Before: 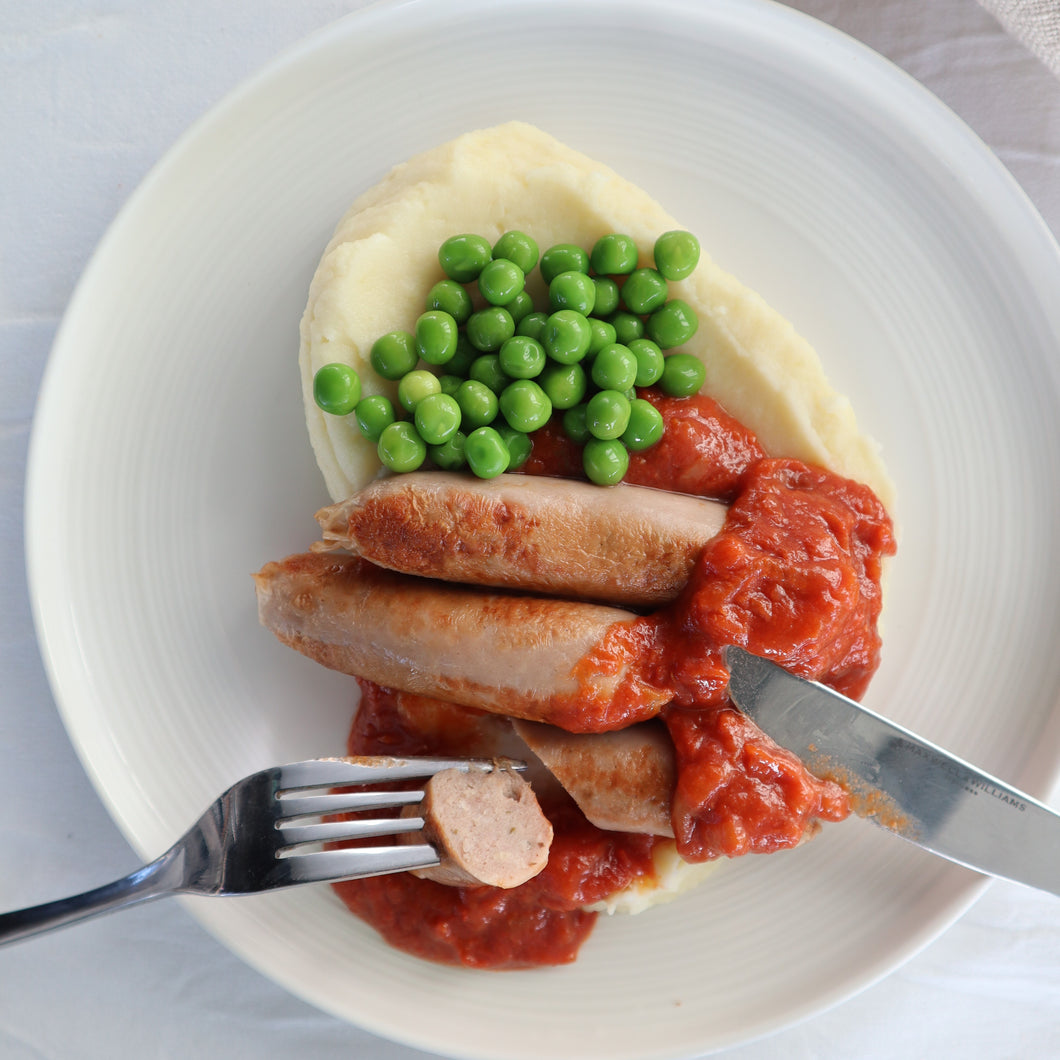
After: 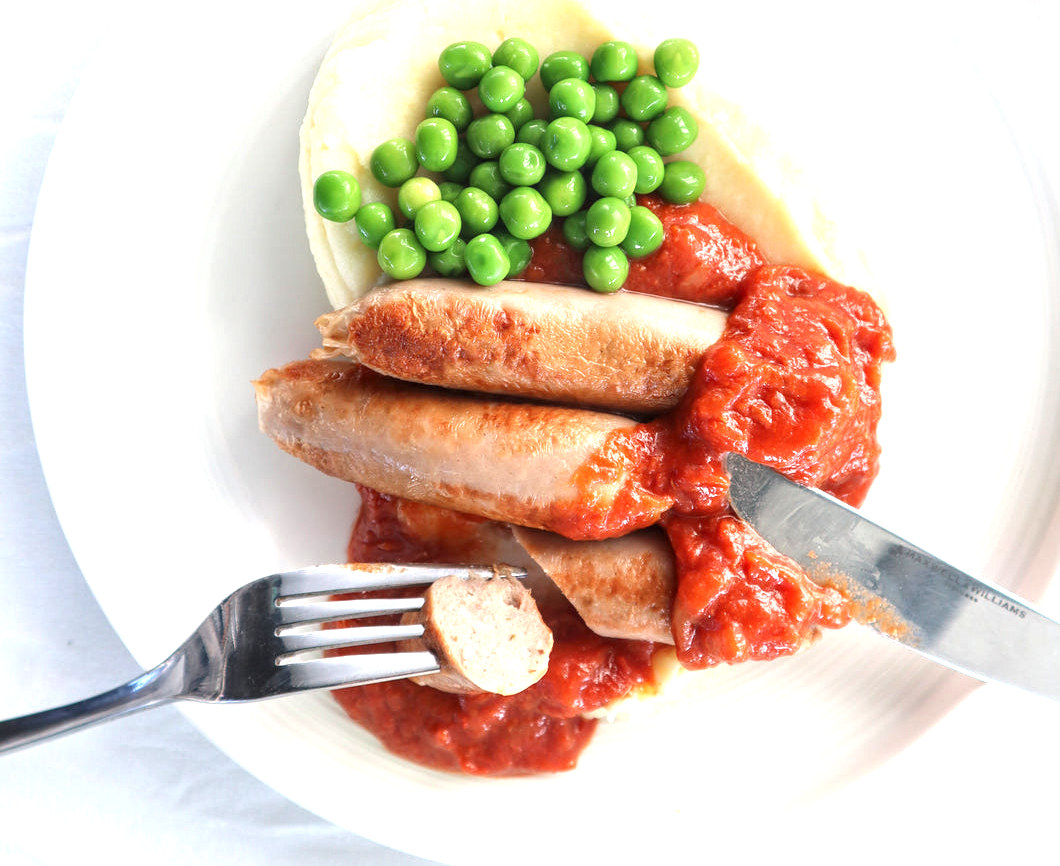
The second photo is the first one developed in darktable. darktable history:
local contrast: on, module defaults
exposure: black level correction 0, exposure 1.095 EV, compensate highlight preservation false
crop and rotate: top 18.238%
